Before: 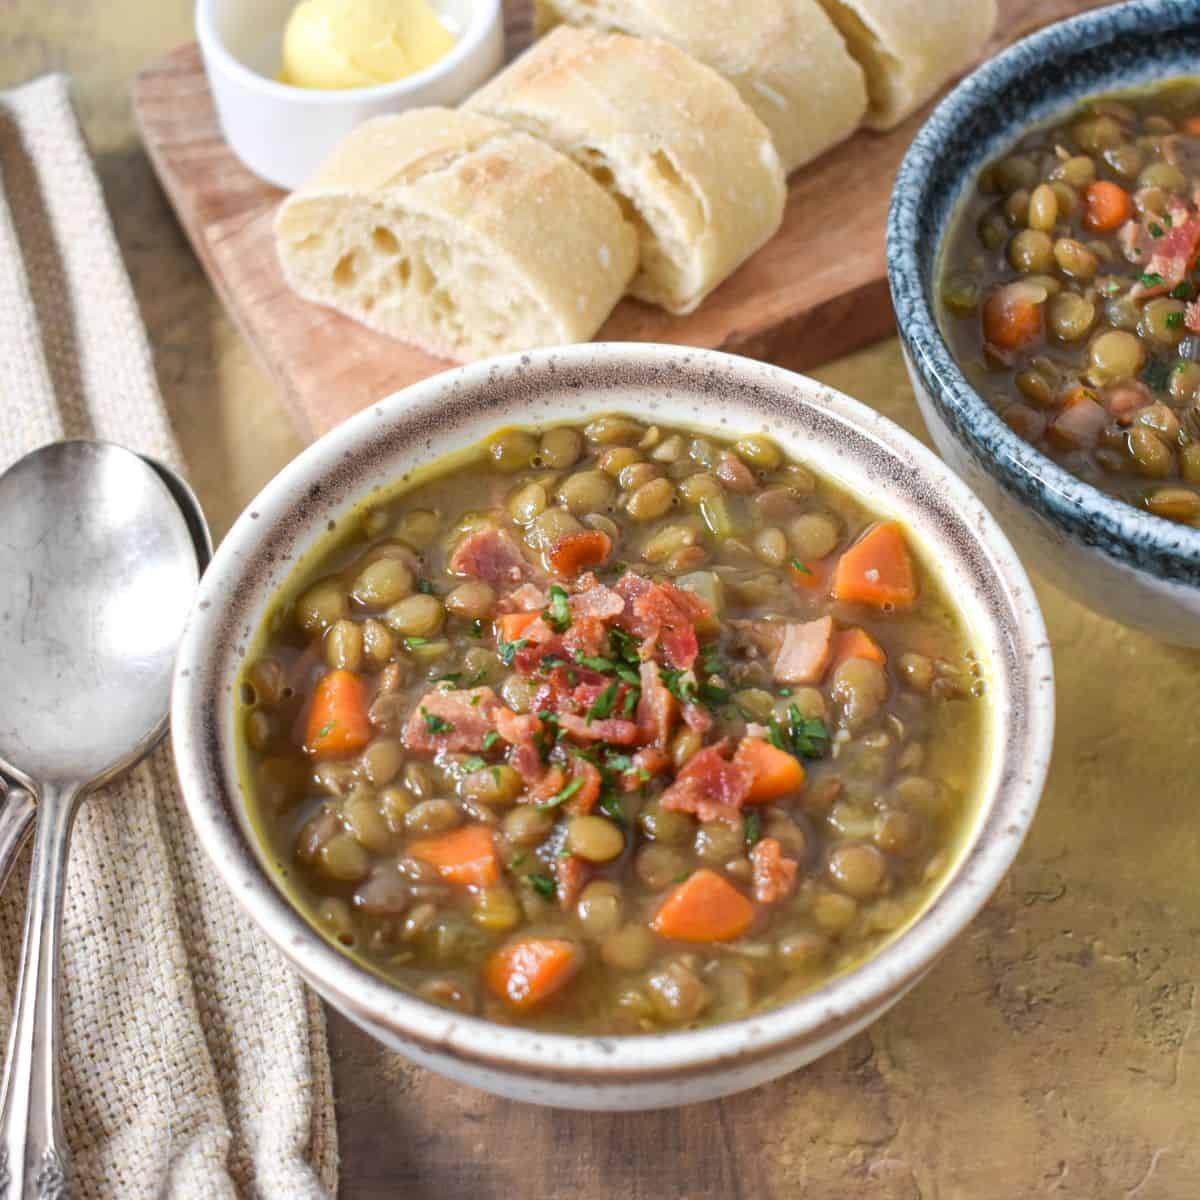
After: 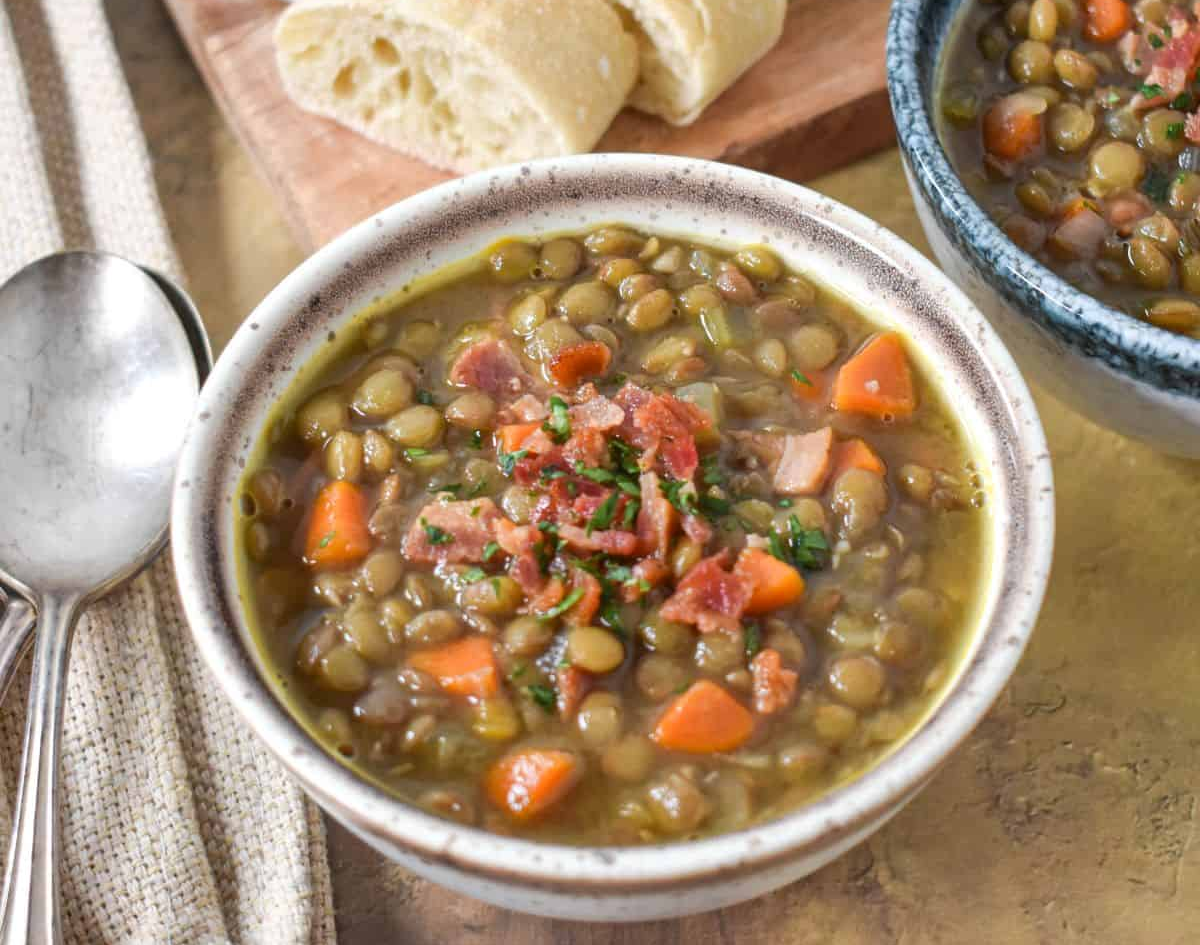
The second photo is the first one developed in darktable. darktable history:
crop and rotate: top 15.808%, bottom 5.366%
